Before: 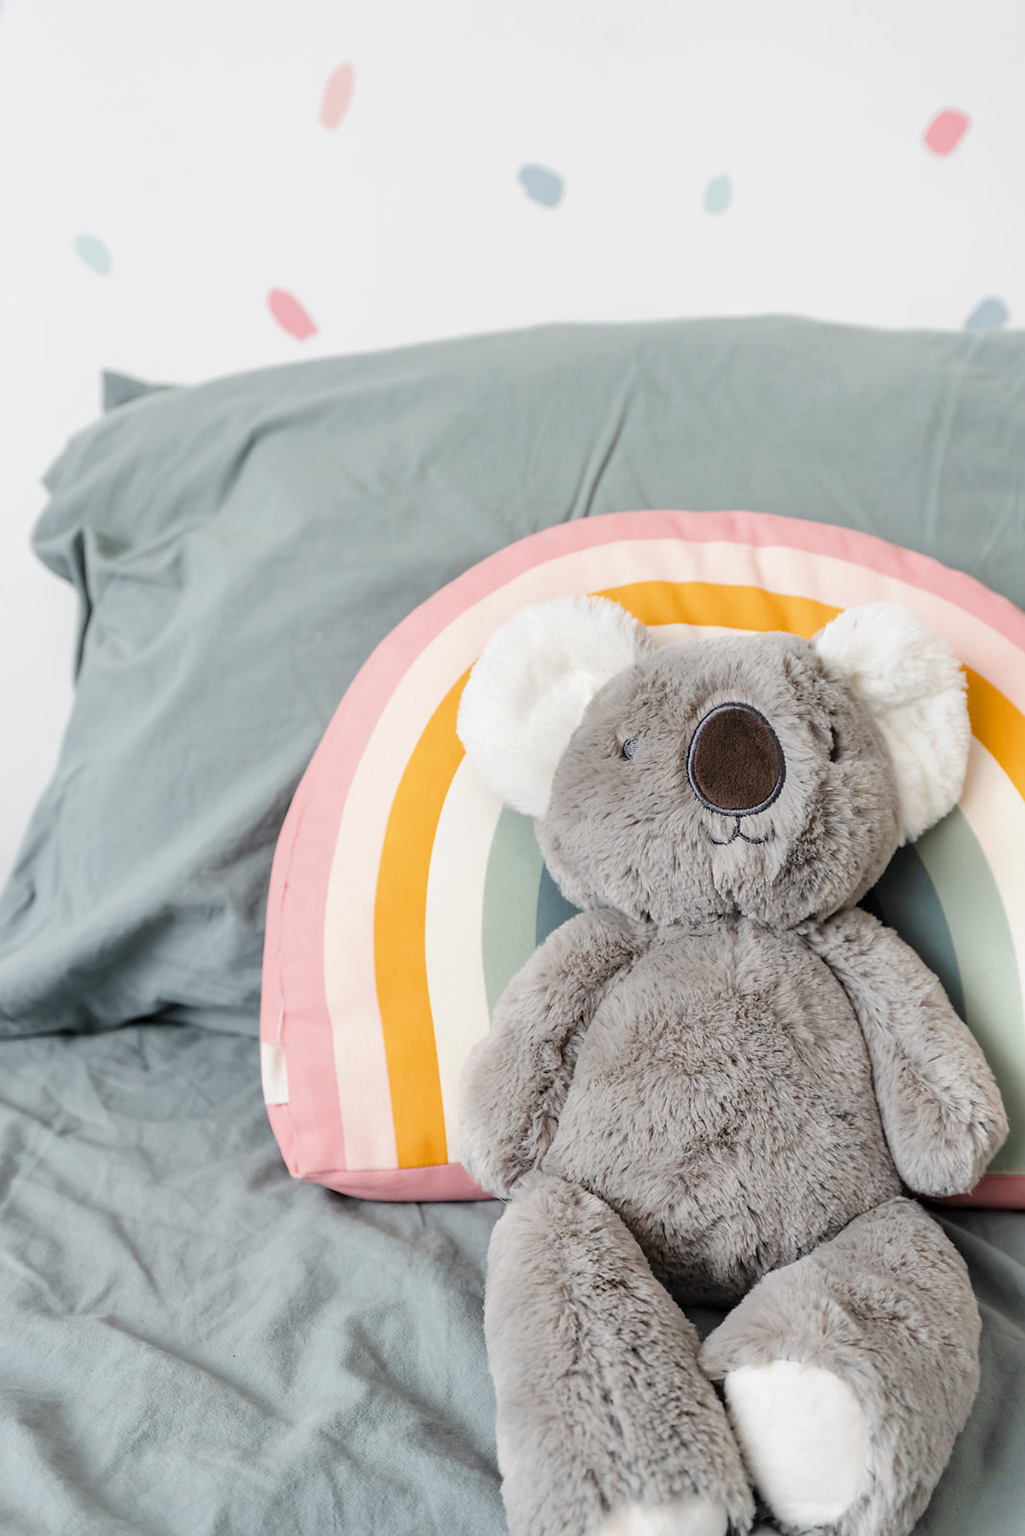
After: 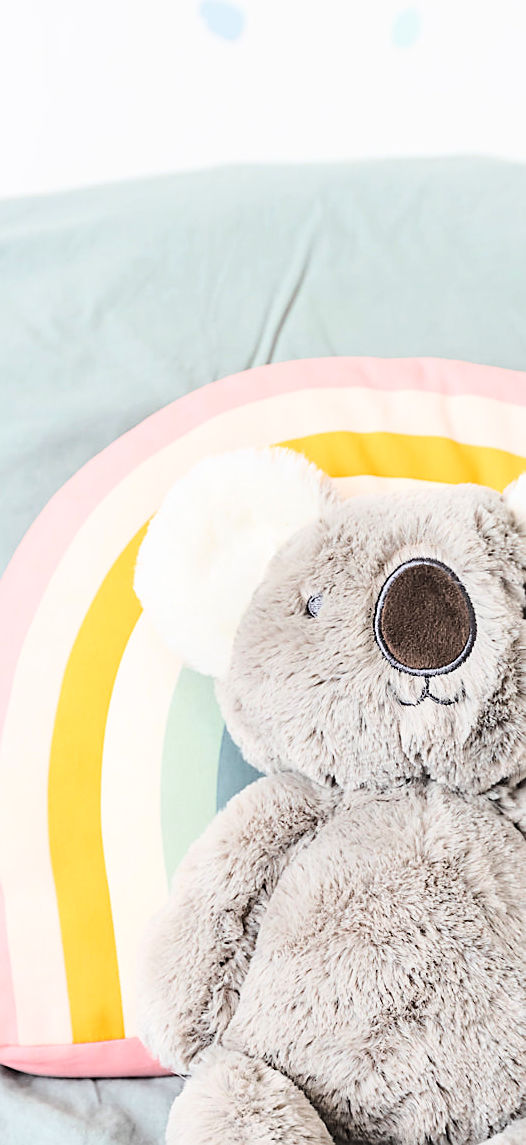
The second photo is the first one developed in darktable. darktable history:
crop: left 32.06%, top 10.932%, right 18.638%, bottom 17.486%
sharpen: on, module defaults
contrast brightness saturation: brightness 0.129
base curve: curves: ch0 [(0, 0) (0.028, 0.03) (0.121, 0.232) (0.46, 0.748) (0.859, 0.968) (1, 1)]
